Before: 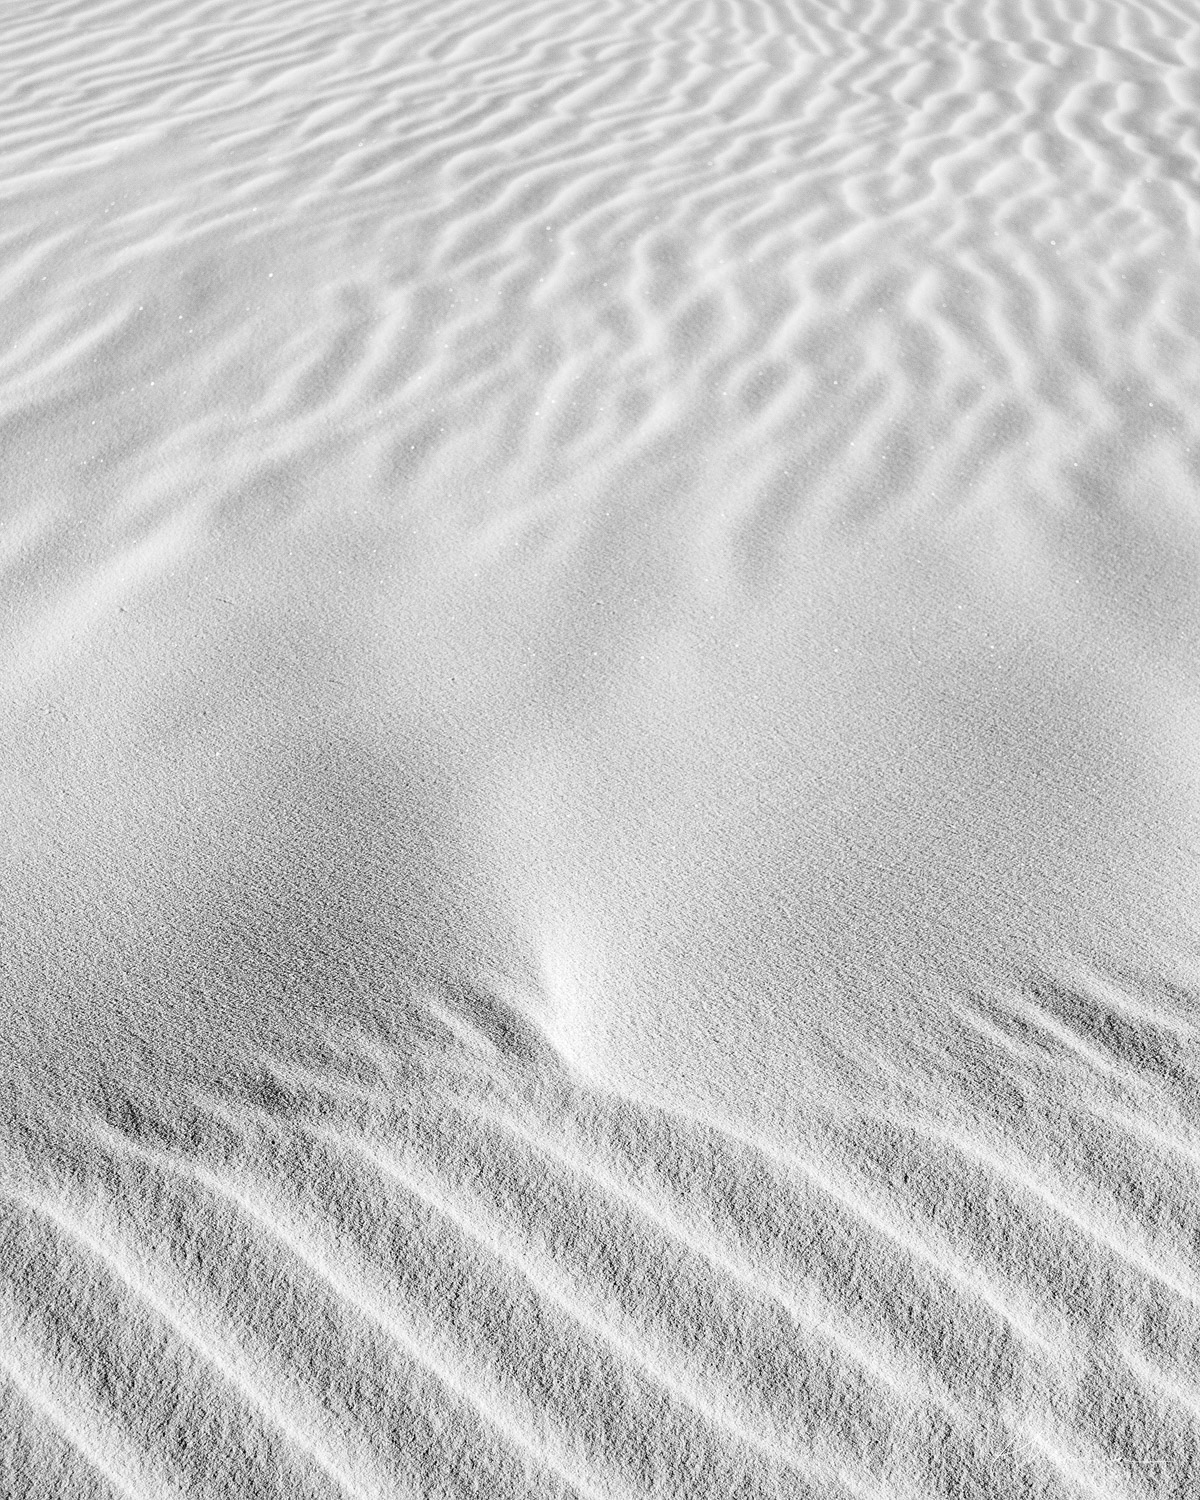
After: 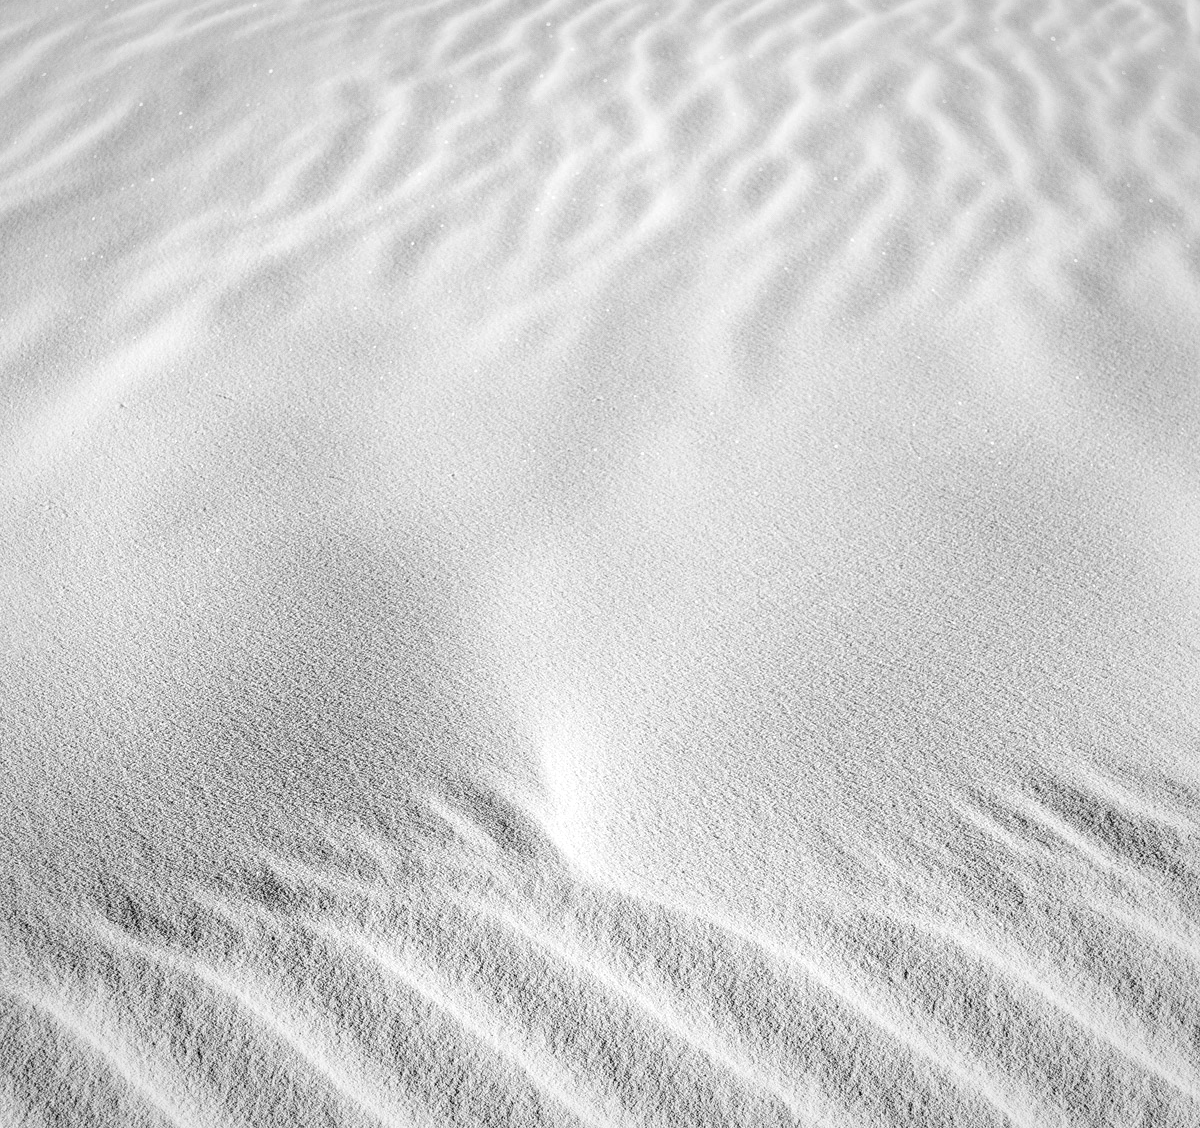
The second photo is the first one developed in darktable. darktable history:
local contrast: on, module defaults
crop: top 13.665%, bottom 11.08%
vignetting: brightness -0.207, width/height ratio 1.093
contrast brightness saturation: brightness 0.185, saturation -0.493
